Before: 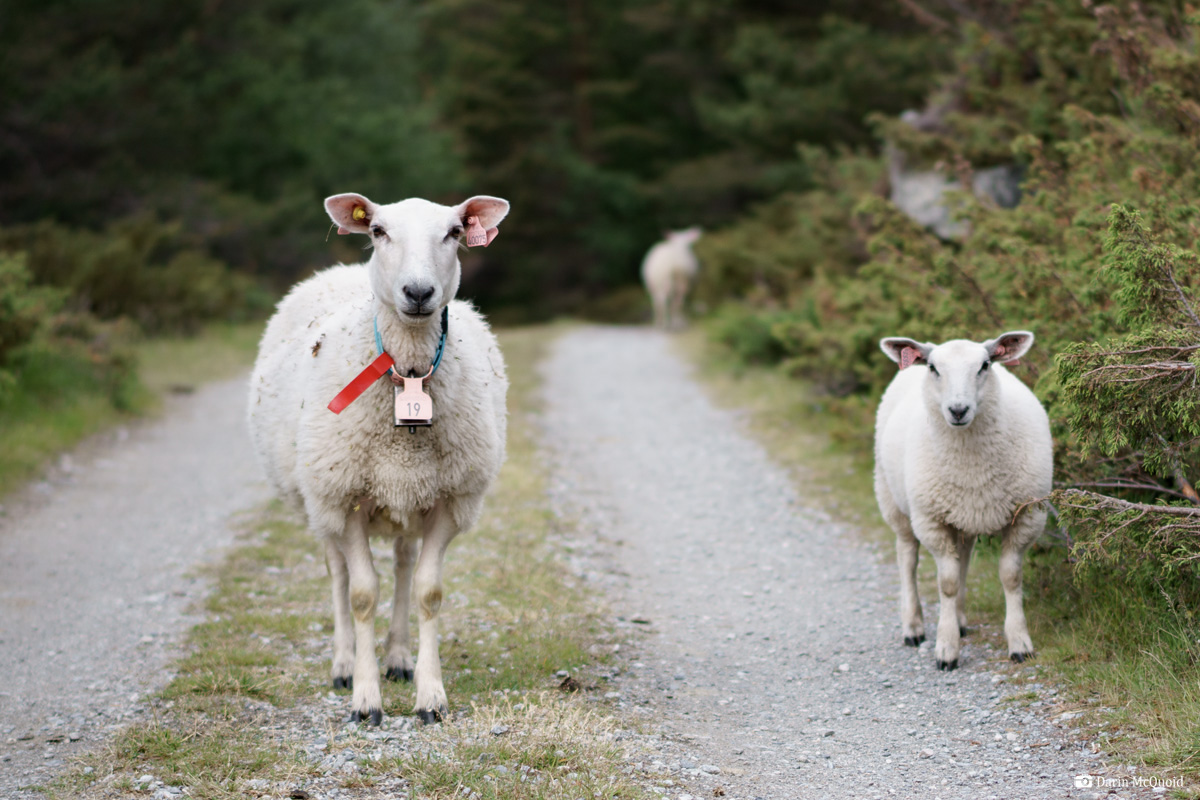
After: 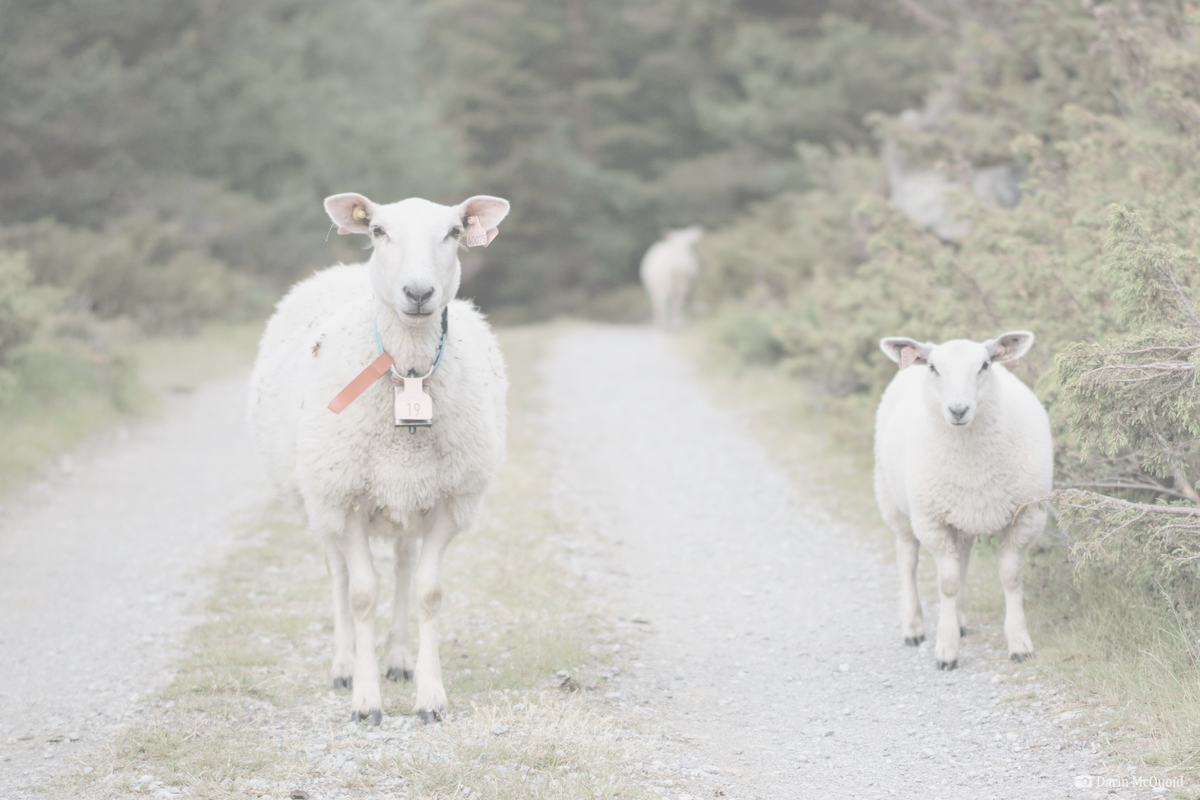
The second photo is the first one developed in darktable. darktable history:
rotate and perspective: automatic cropping off
exposure: black level correction 0.005, exposure 0.417 EV, compensate highlight preservation false
contrast brightness saturation: contrast -0.32, brightness 0.75, saturation -0.78
color balance rgb: perceptual saturation grading › global saturation 25%, global vibrance 20%
